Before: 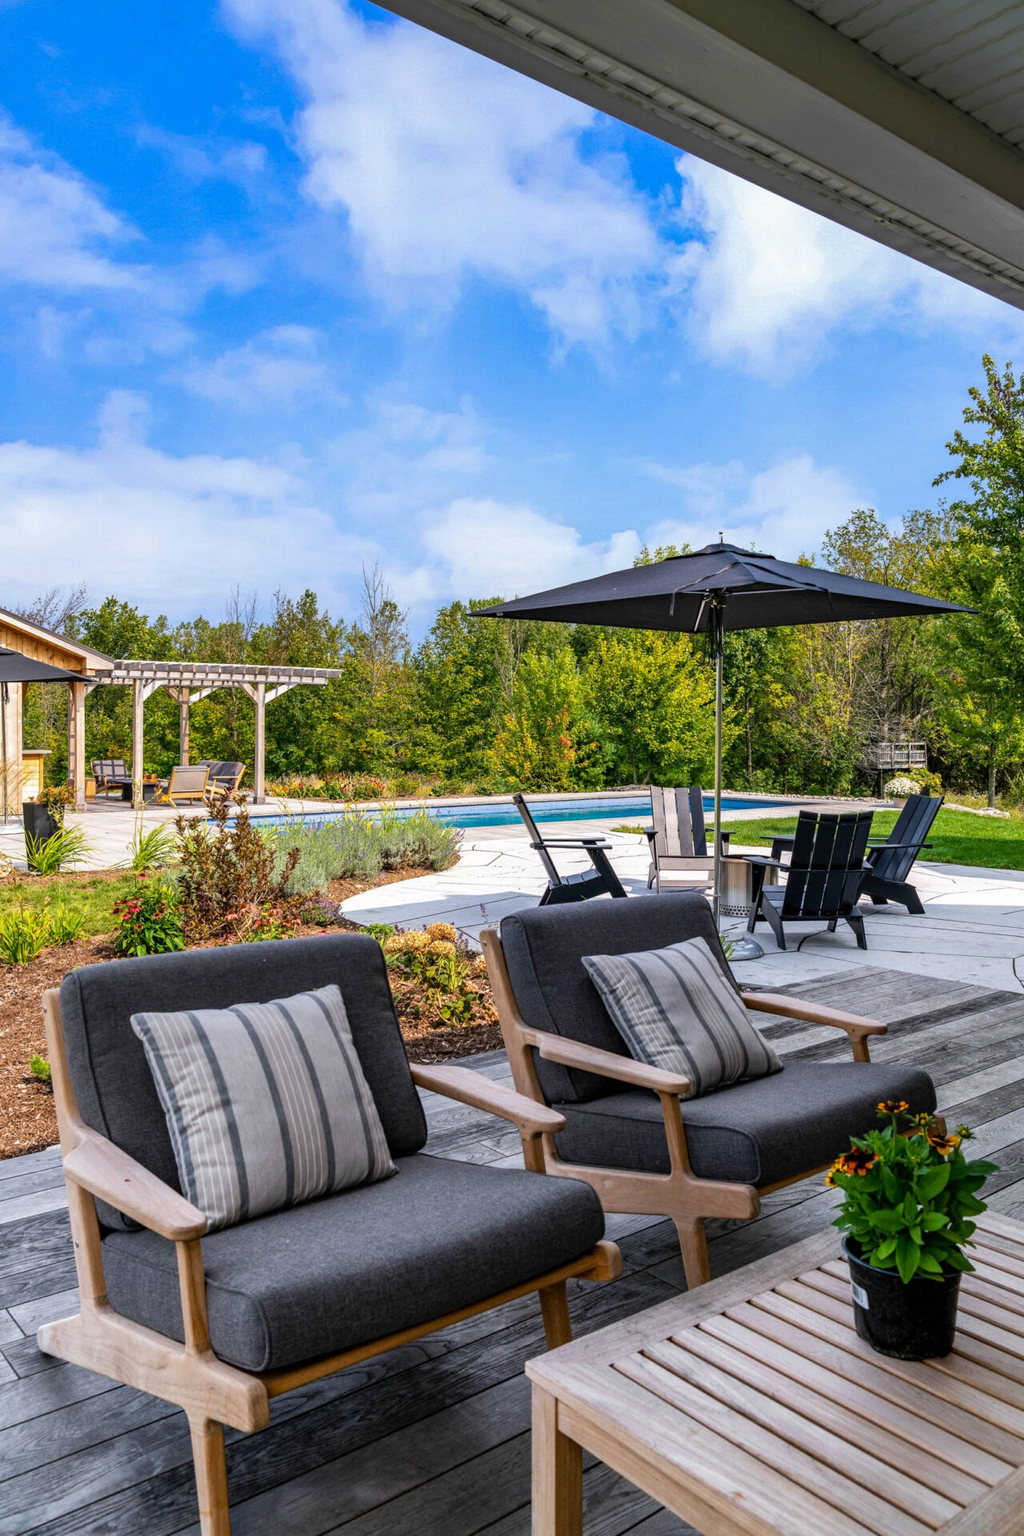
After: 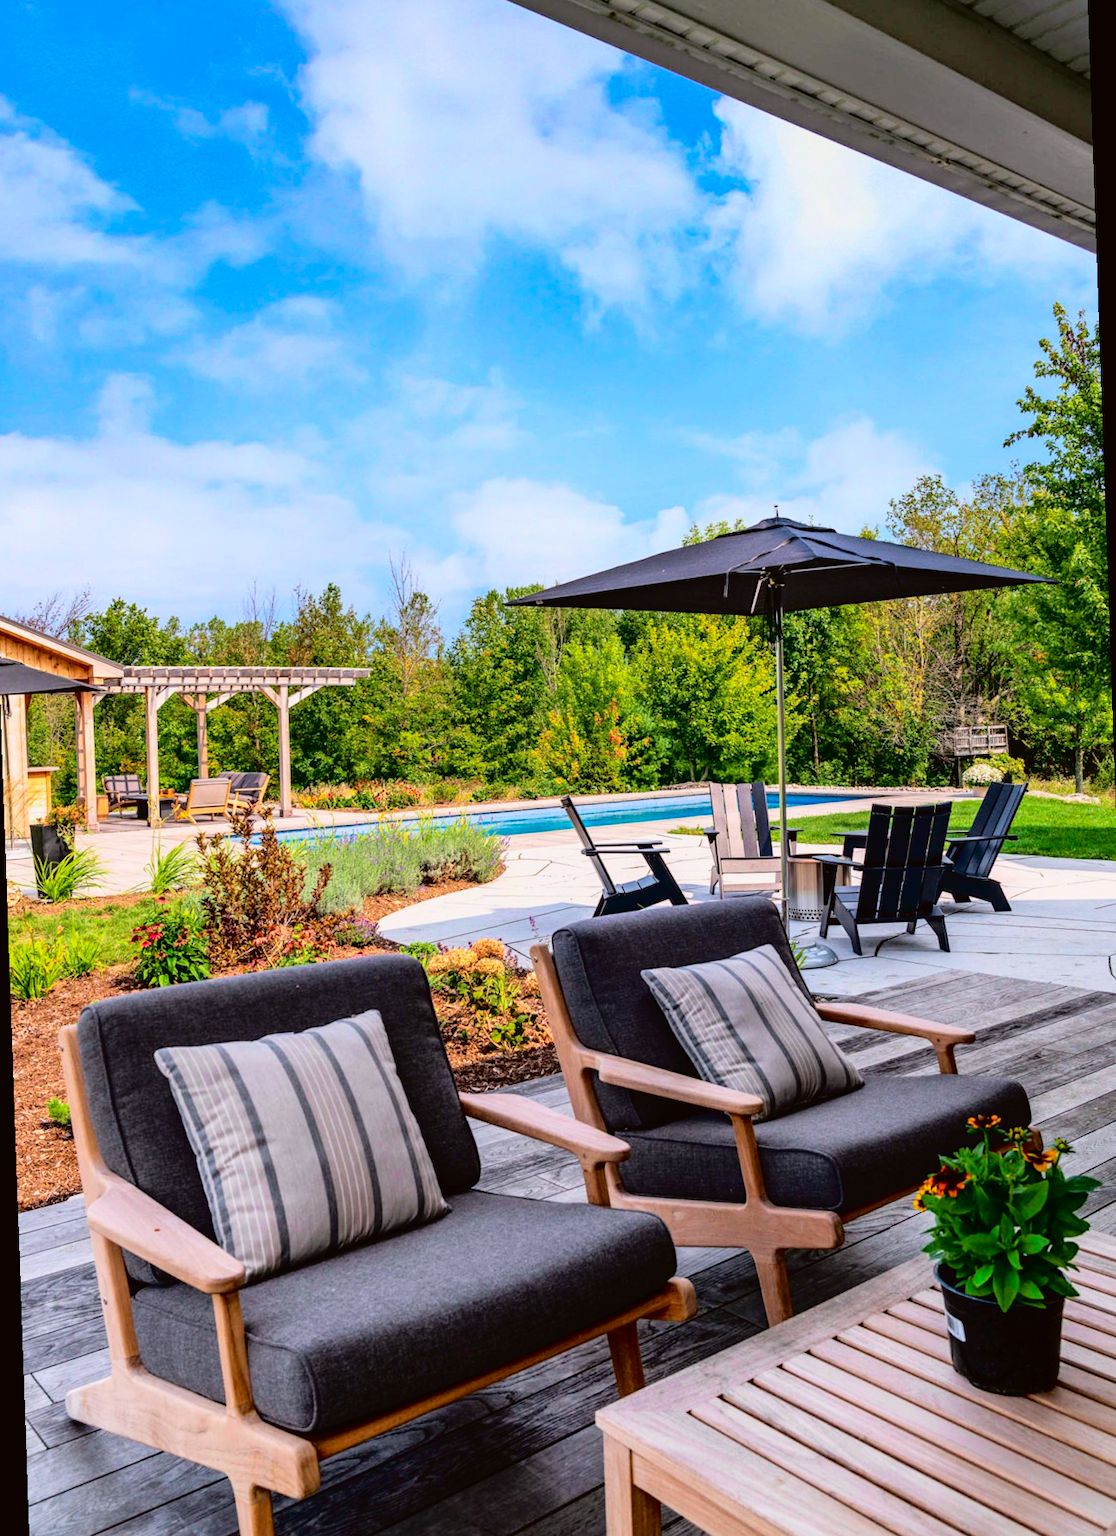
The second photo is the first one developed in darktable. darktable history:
contrast brightness saturation: contrast 0.2, brightness 0.16, saturation 0.22
rotate and perspective: rotation -2°, crop left 0.022, crop right 0.978, crop top 0.049, crop bottom 0.951
exposure: exposure 0.02 EV, compensate highlight preservation false
tone curve: curves: ch0 [(0, 0.013) (0.181, 0.074) (0.337, 0.304) (0.498, 0.485) (0.78, 0.742) (0.993, 0.954)]; ch1 [(0, 0) (0.294, 0.184) (0.359, 0.34) (0.362, 0.35) (0.43, 0.41) (0.469, 0.463) (0.495, 0.502) (0.54, 0.563) (0.612, 0.641) (1, 1)]; ch2 [(0, 0) (0.44, 0.437) (0.495, 0.502) (0.524, 0.534) (0.557, 0.56) (0.634, 0.654) (0.728, 0.722) (1, 1)], color space Lab, independent channels, preserve colors none
